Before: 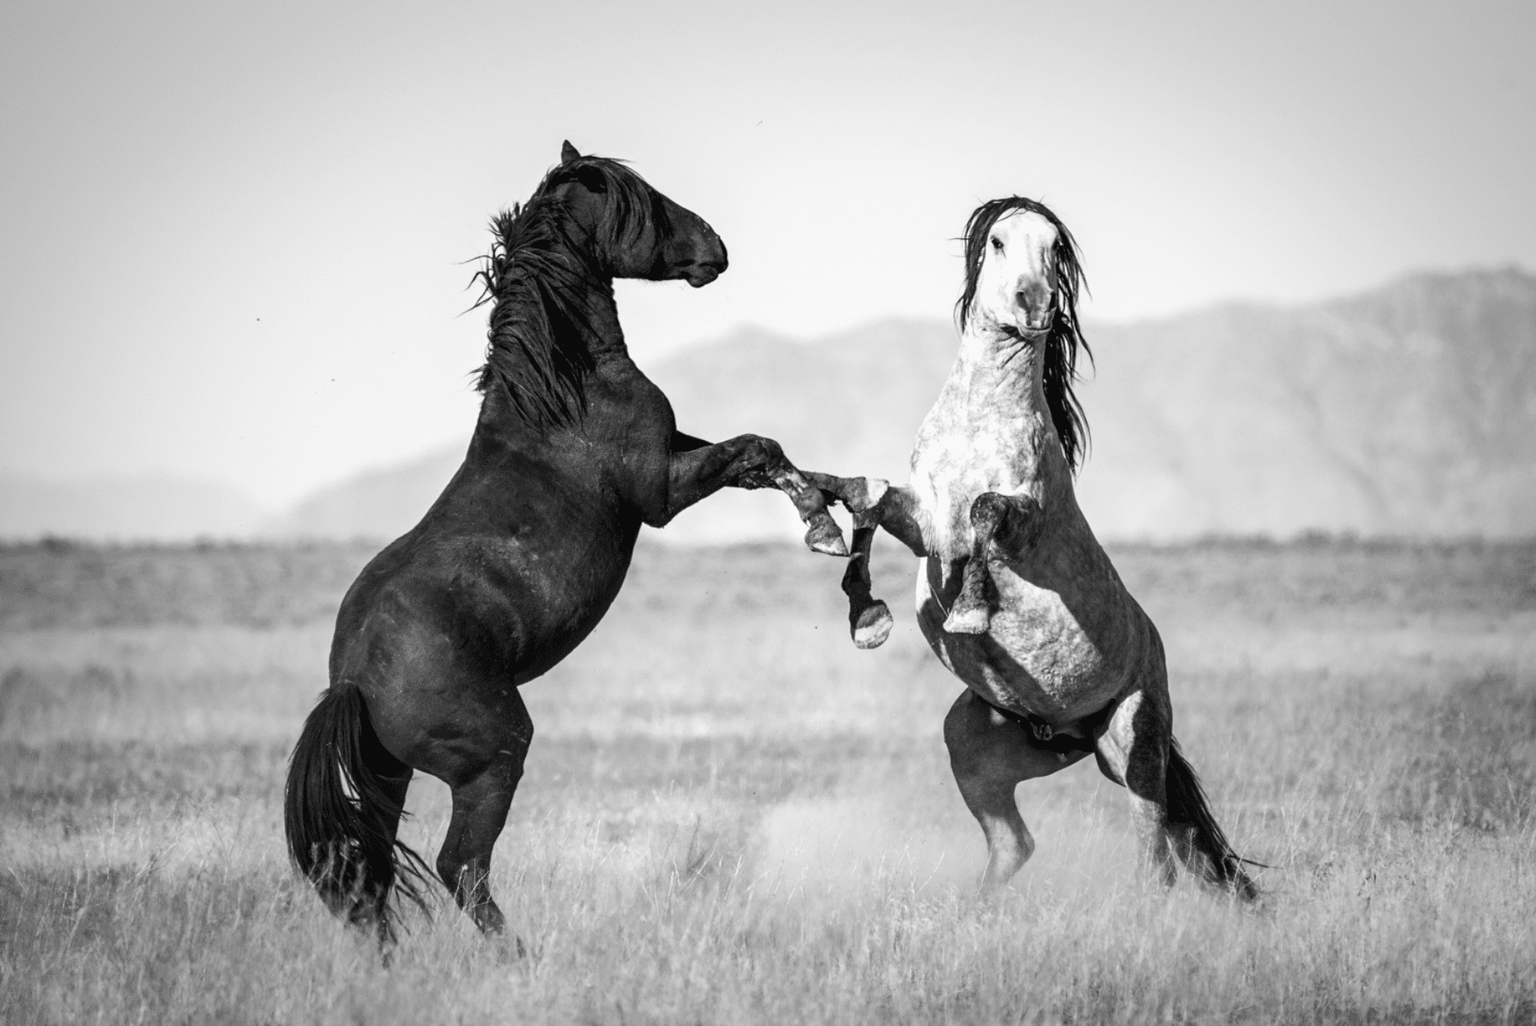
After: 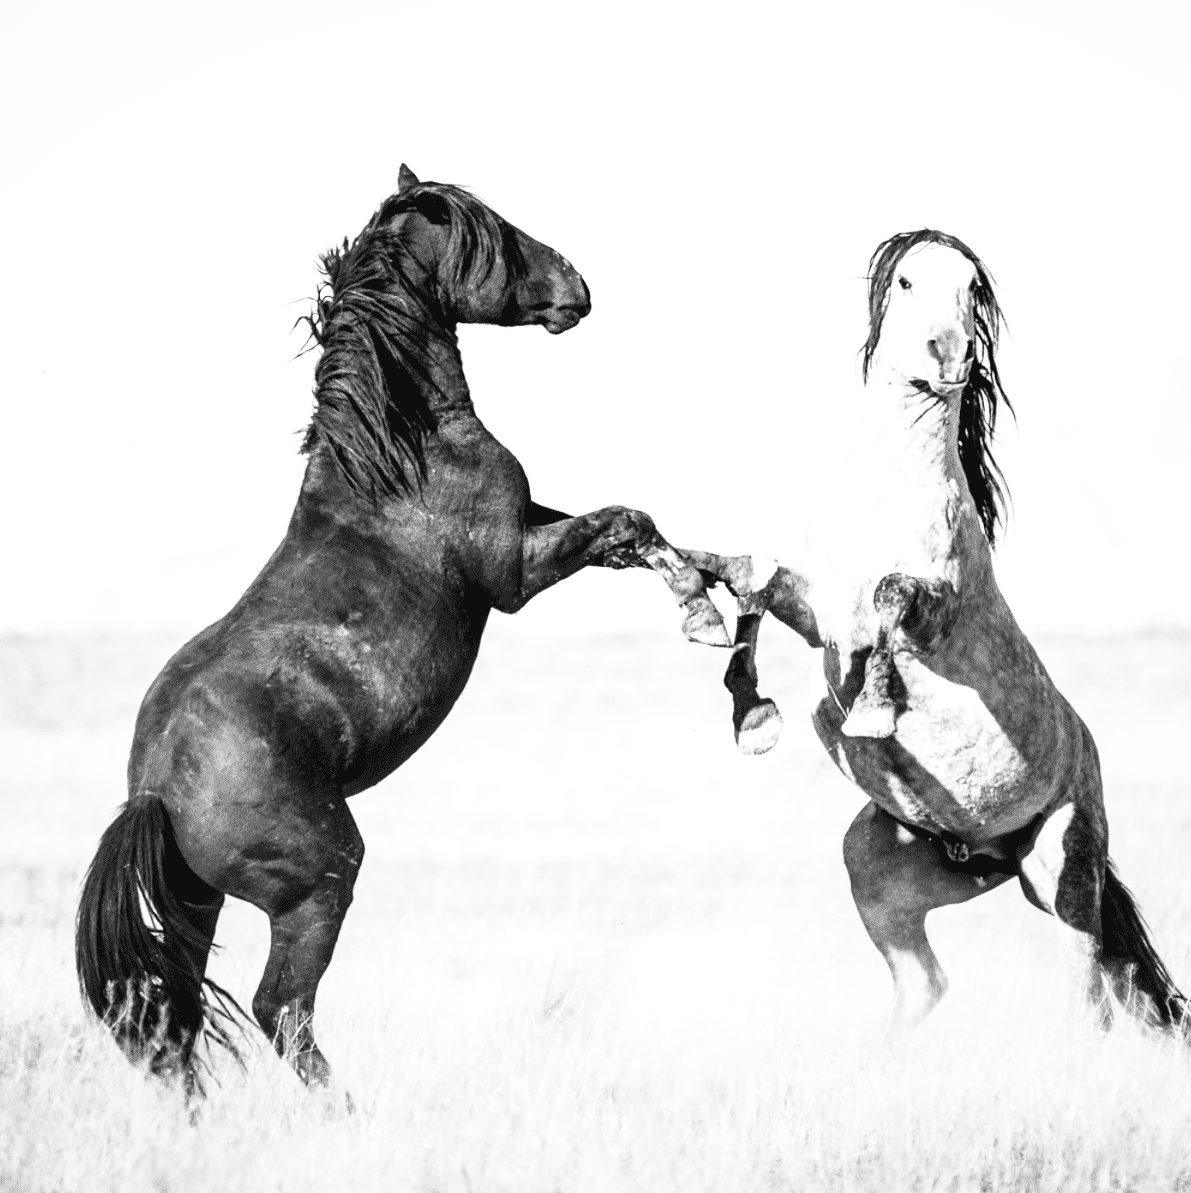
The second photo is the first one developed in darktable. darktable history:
exposure: black level correction 0.001, exposure 0.499 EV, compensate highlight preservation false
crop and rotate: left 14.335%, right 19.031%
base curve: curves: ch0 [(0, 0) (0.018, 0.026) (0.143, 0.37) (0.33, 0.731) (0.458, 0.853) (0.735, 0.965) (0.905, 0.986) (1, 1)], preserve colors none
velvia: strength 14.41%
